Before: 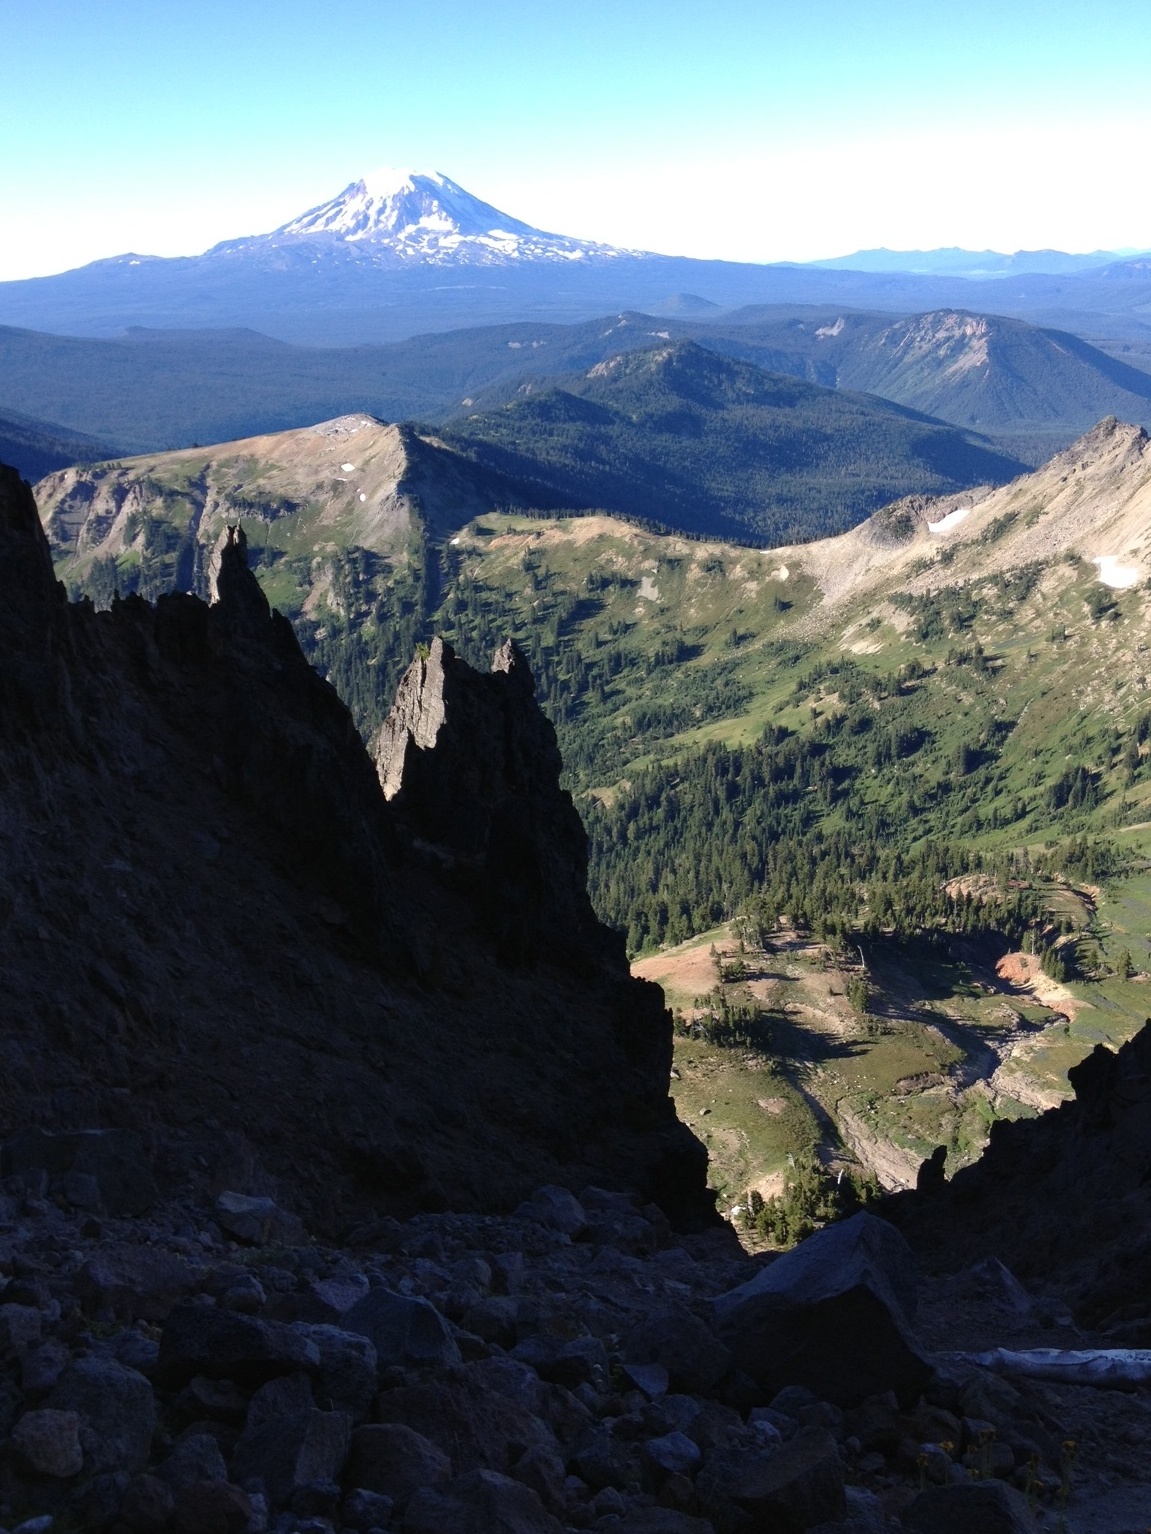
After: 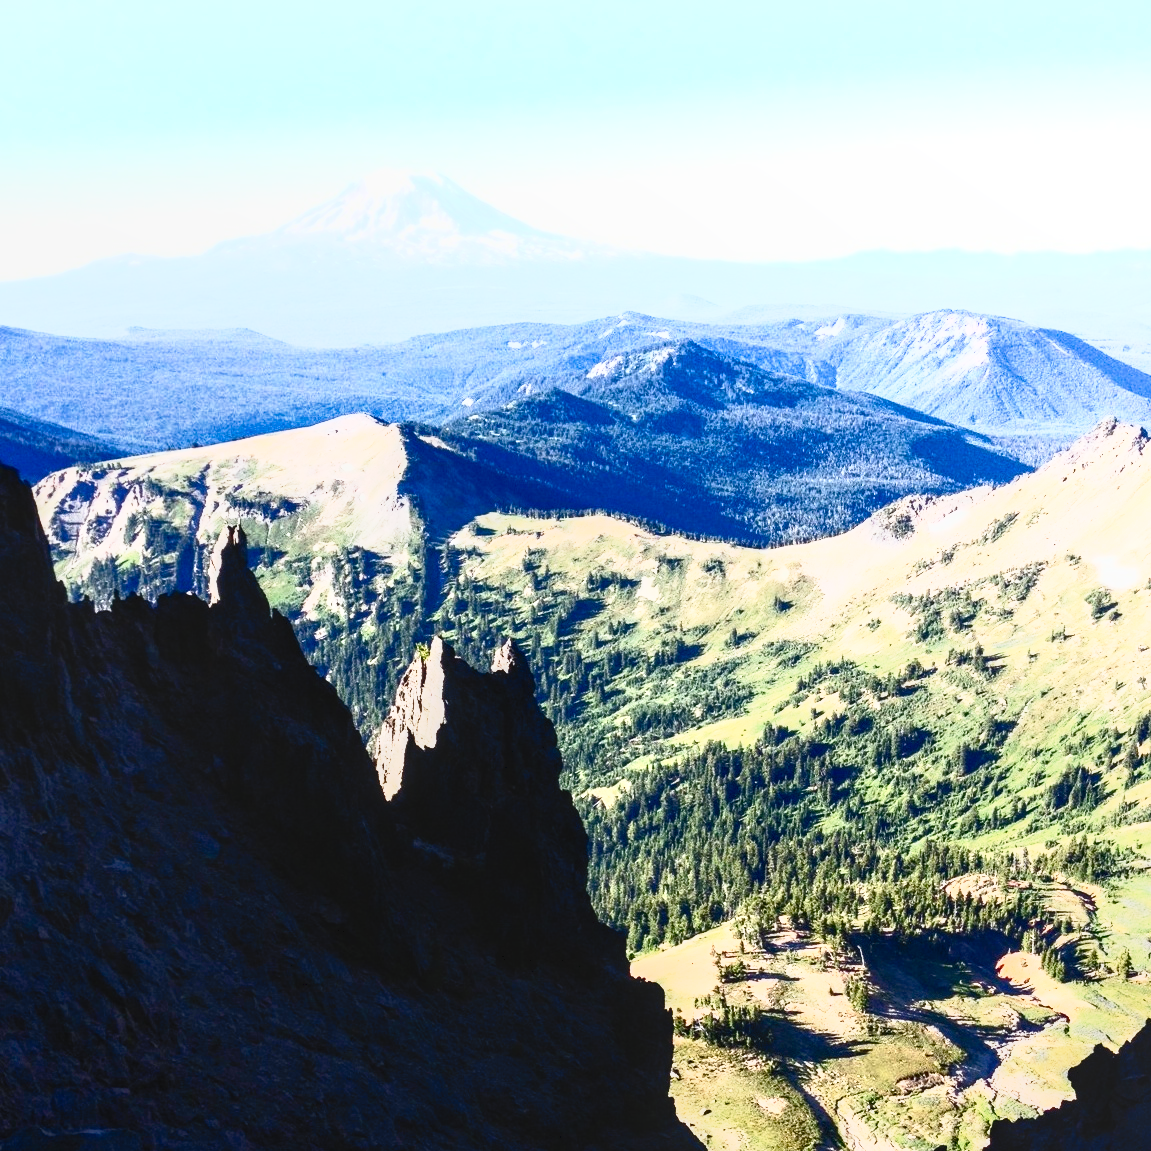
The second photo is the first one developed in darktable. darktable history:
local contrast: on, module defaults
crop: bottom 24.908%
tone curve: curves: ch0 [(0, 0) (0.003, 0.022) (0.011, 0.025) (0.025, 0.025) (0.044, 0.029) (0.069, 0.042) (0.1, 0.068) (0.136, 0.118) (0.177, 0.176) (0.224, 0.233) (0.277, 0.299) (0.335, 0.371) (0.399, 0.448) (0.468, 0.526) (0.543, 0.605) (0.623, 0.684) (0.709, 0.775) (0.801, 0.869) (0.898, 0.957) (1, 1)], preserve colors none
exposure: black level correction 0.001, exposure 0.298 EV, compensate highlight preservation false
contrast brightness saturation: contrast 0.818, brightness 0.594, saturation 0.61
